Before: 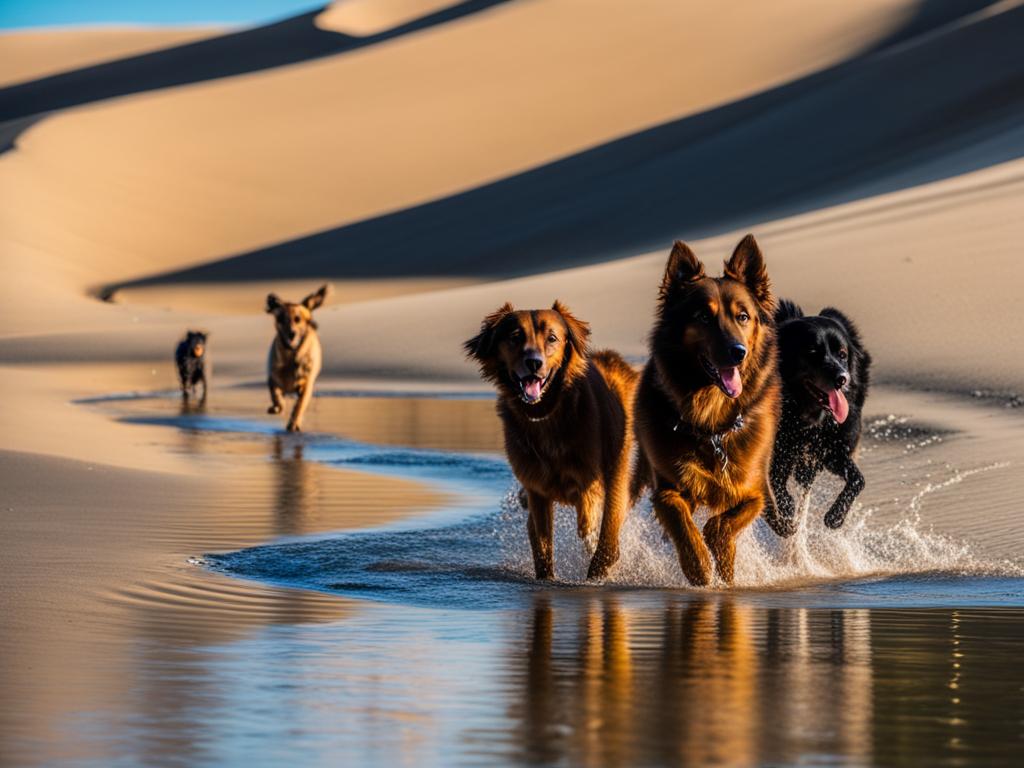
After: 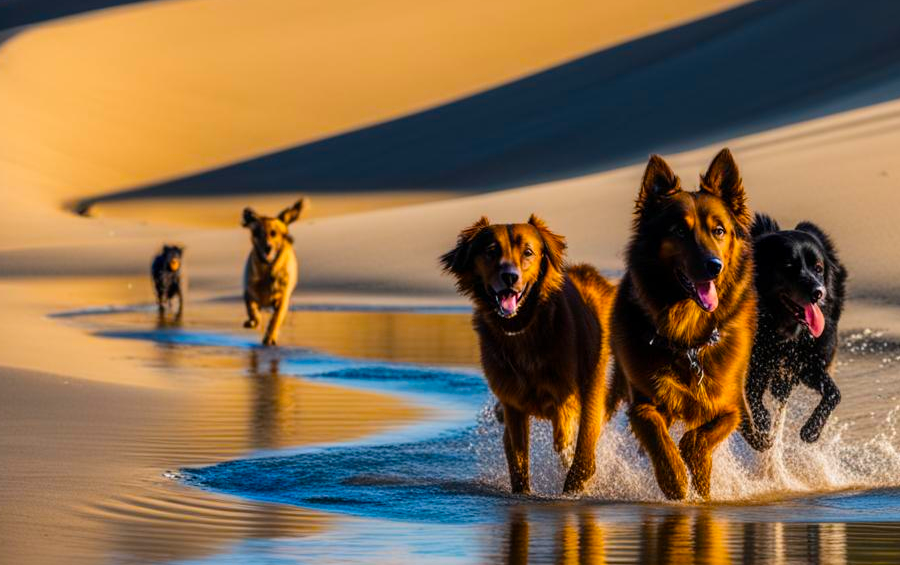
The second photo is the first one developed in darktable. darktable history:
crop and rotate: left 2.425%, top 11.305%, right 9.6%, bottom 15.08%
color balance rgb: linear chroma grading › global chroma 15%, perceptual saturation grading › global saturation 30%
